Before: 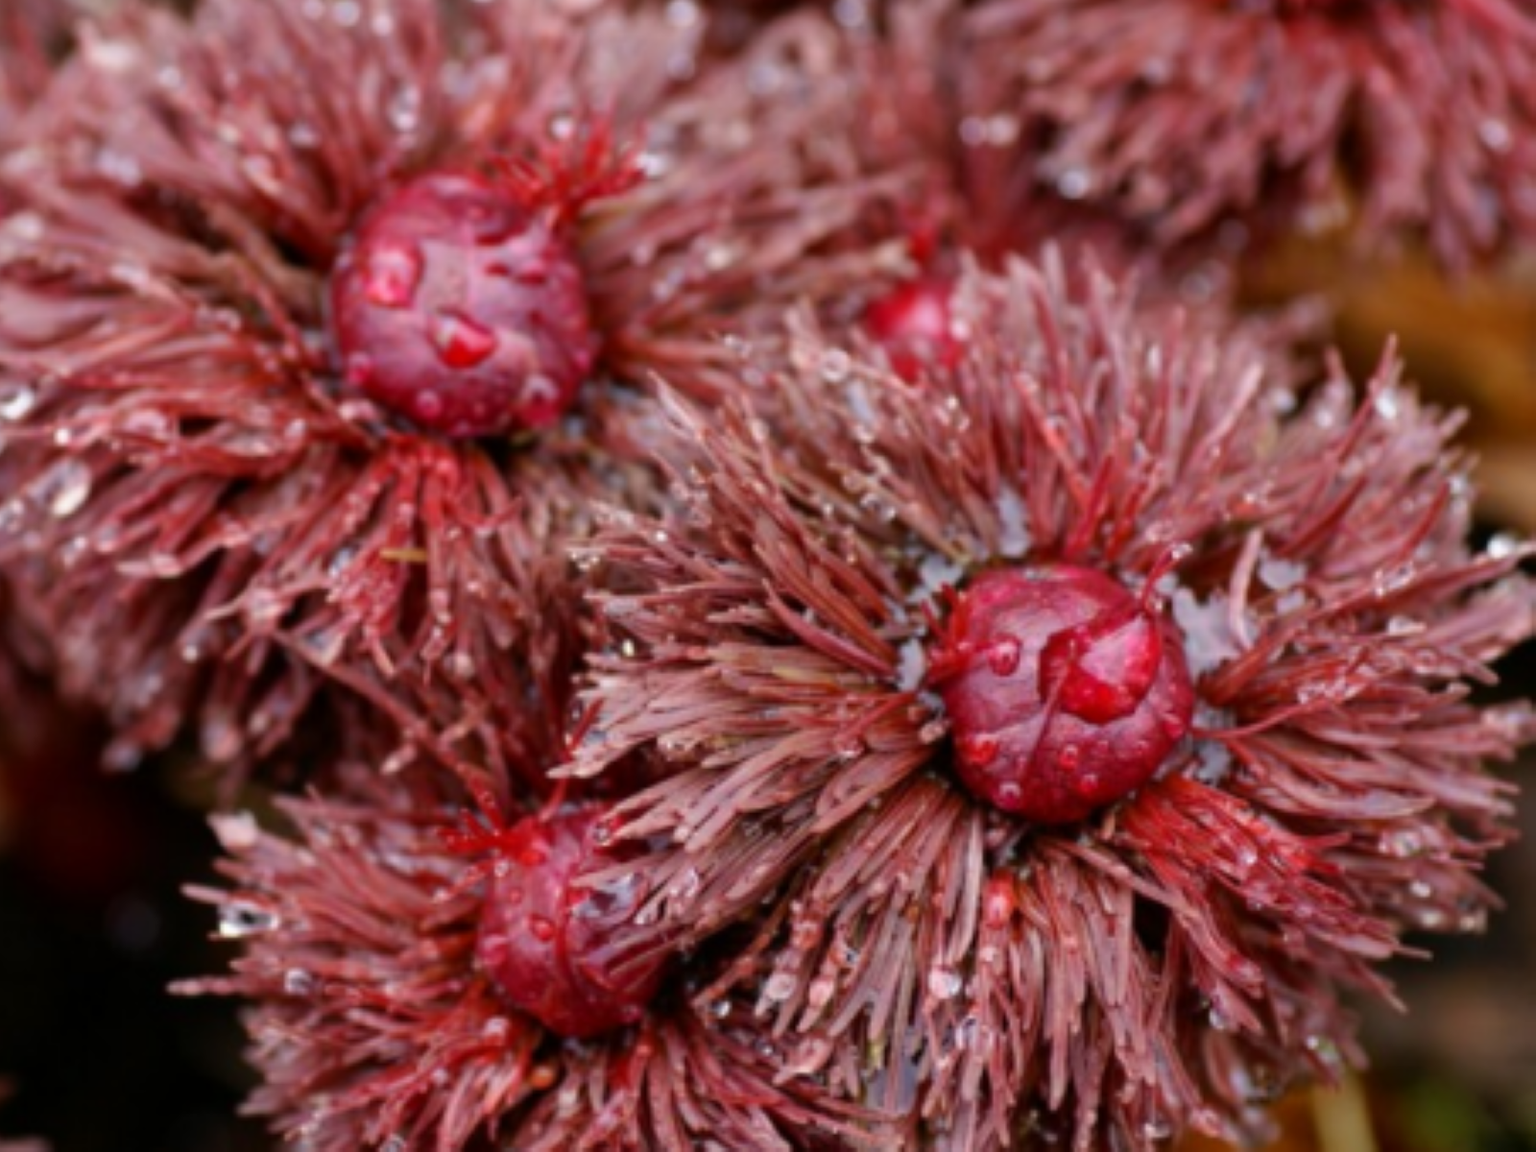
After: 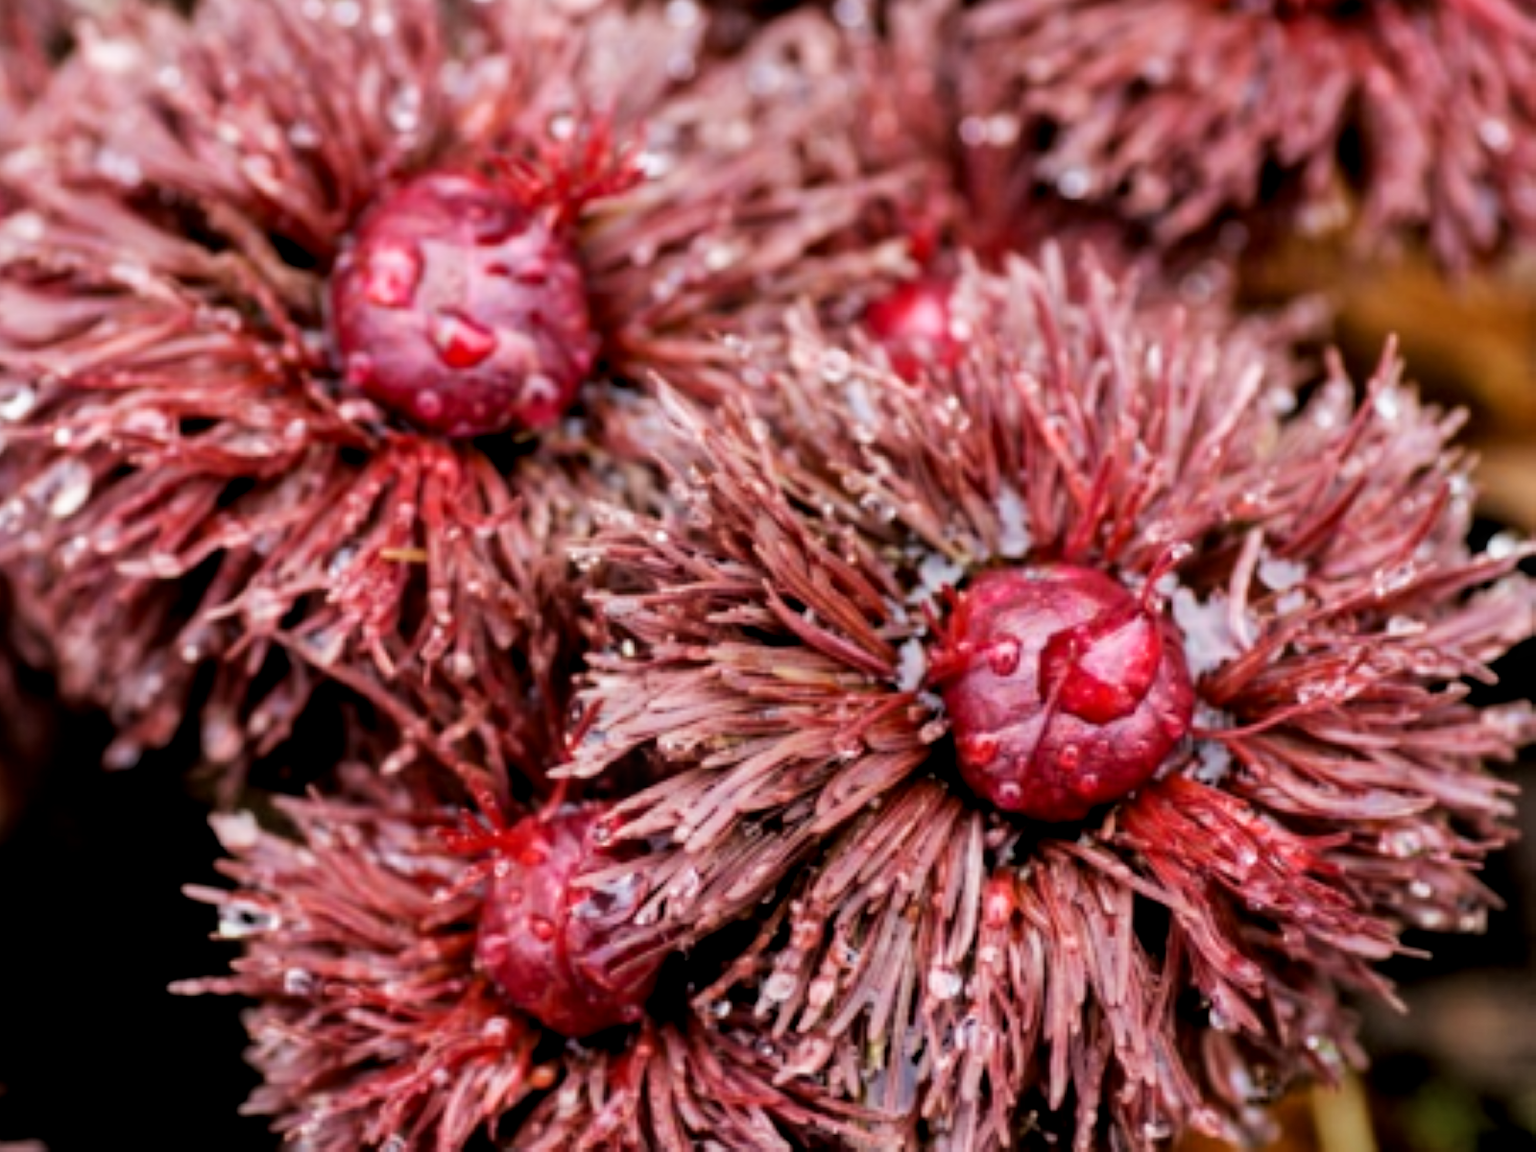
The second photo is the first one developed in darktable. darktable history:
local contrast: on, module defaults
exposure: black level correction 0.001, exposure 0.5 EV, compensate exposure bias true, compensate highlight preservation false
filmic rgb: black relative exposure -5 EV, white relative exposure 3.5 EV, hardness 3.19, contrast 1.2, highlights saturation mix -50%
